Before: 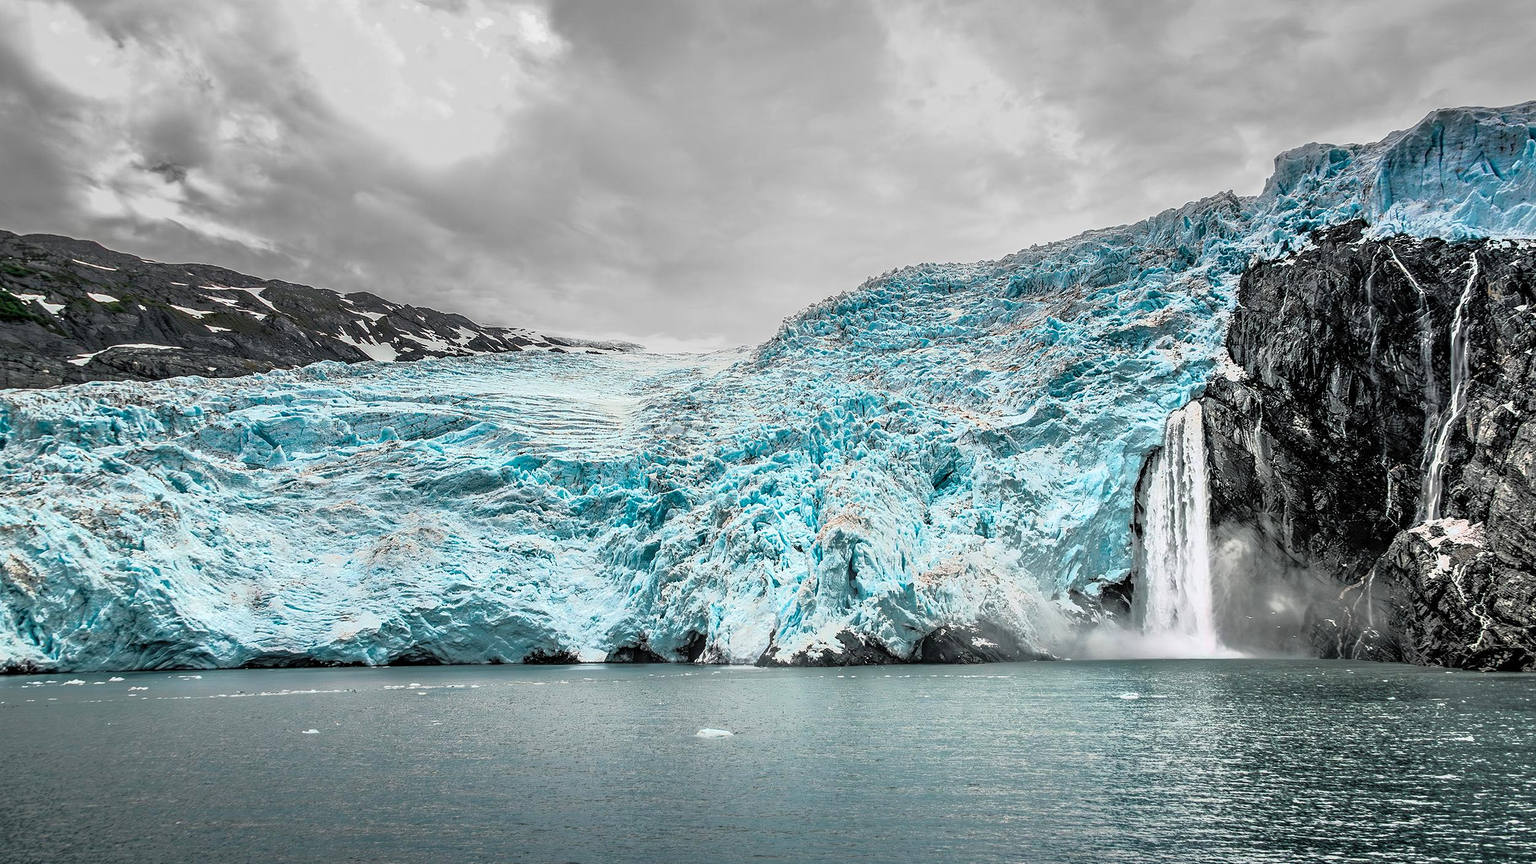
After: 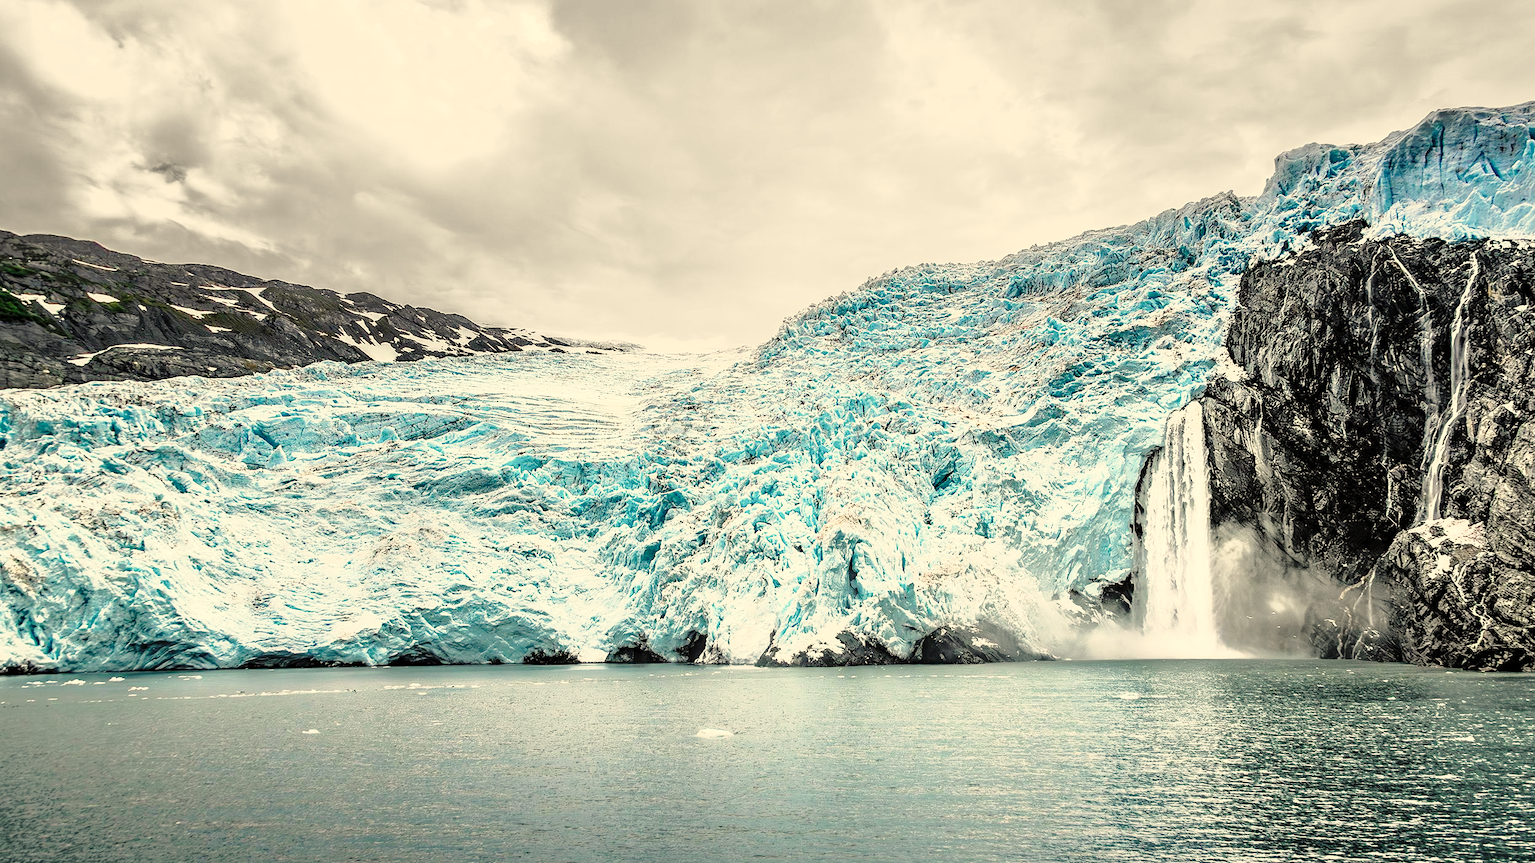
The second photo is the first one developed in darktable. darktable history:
color correction: highlights a* 1.36, highlights b* 17.53
base curve: curves: ch0 [(0, 0) (0.028, 0.03) (0.121, 0.232) (0.46, 0.748) (0.859, 0.968) (1, 1)], preserve colors none
